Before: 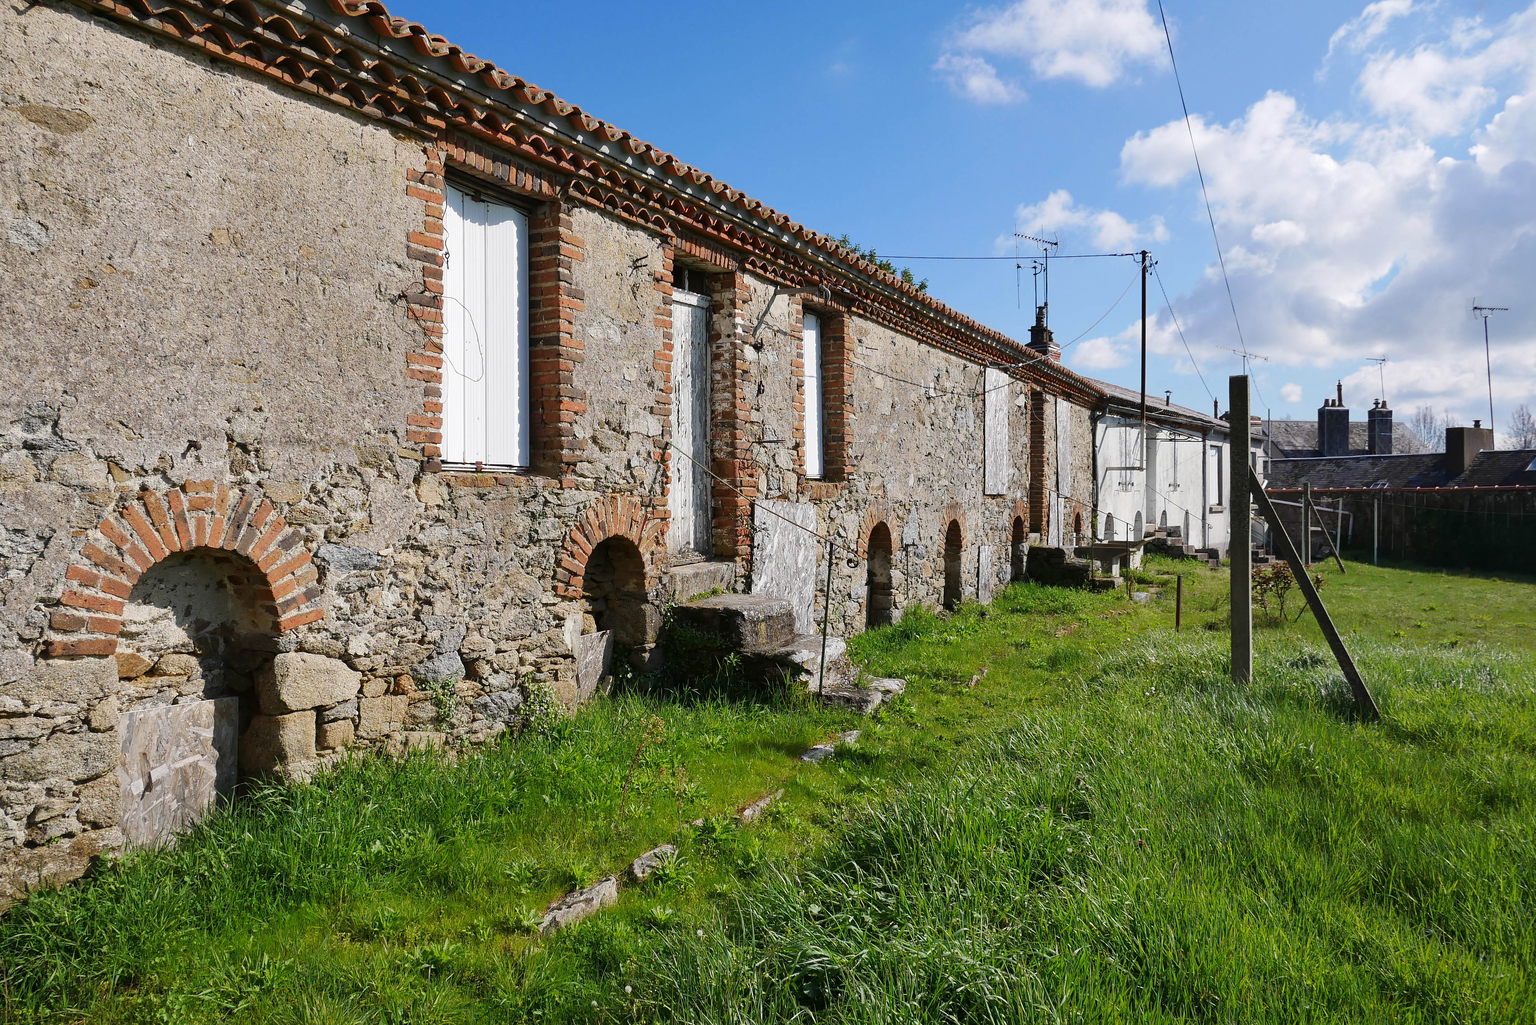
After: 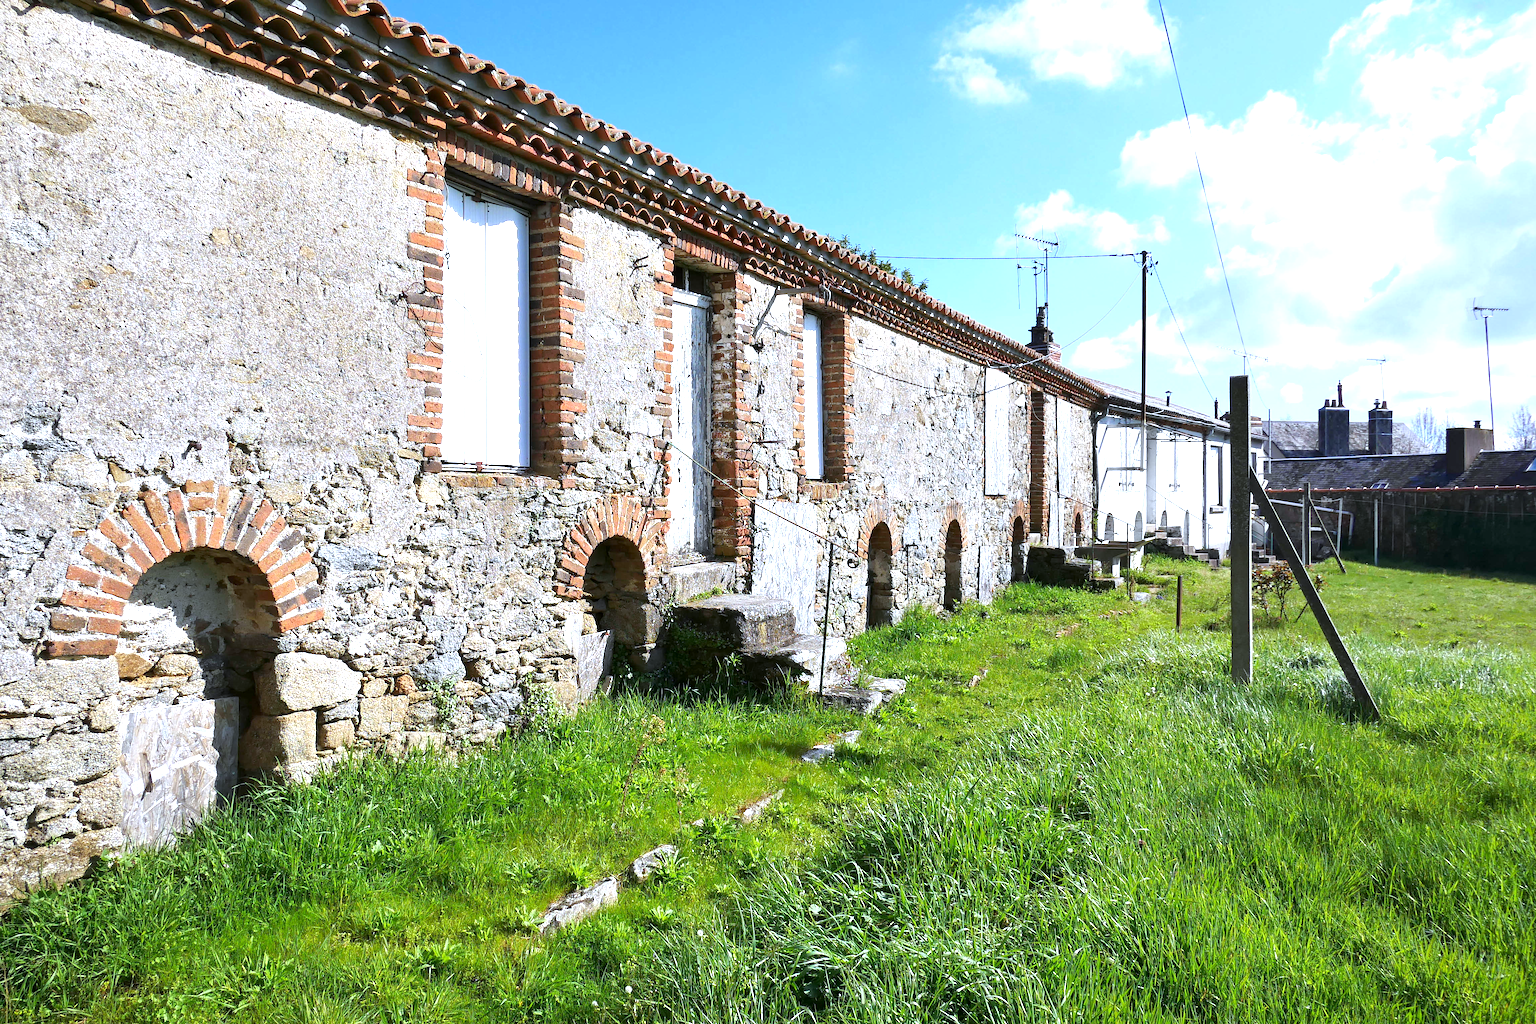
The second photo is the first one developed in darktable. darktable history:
white balance: red 0.931, blue 1.11
exposure: black level correction 0.001, exposure 1.116 EV, compensate highlight preservation false
